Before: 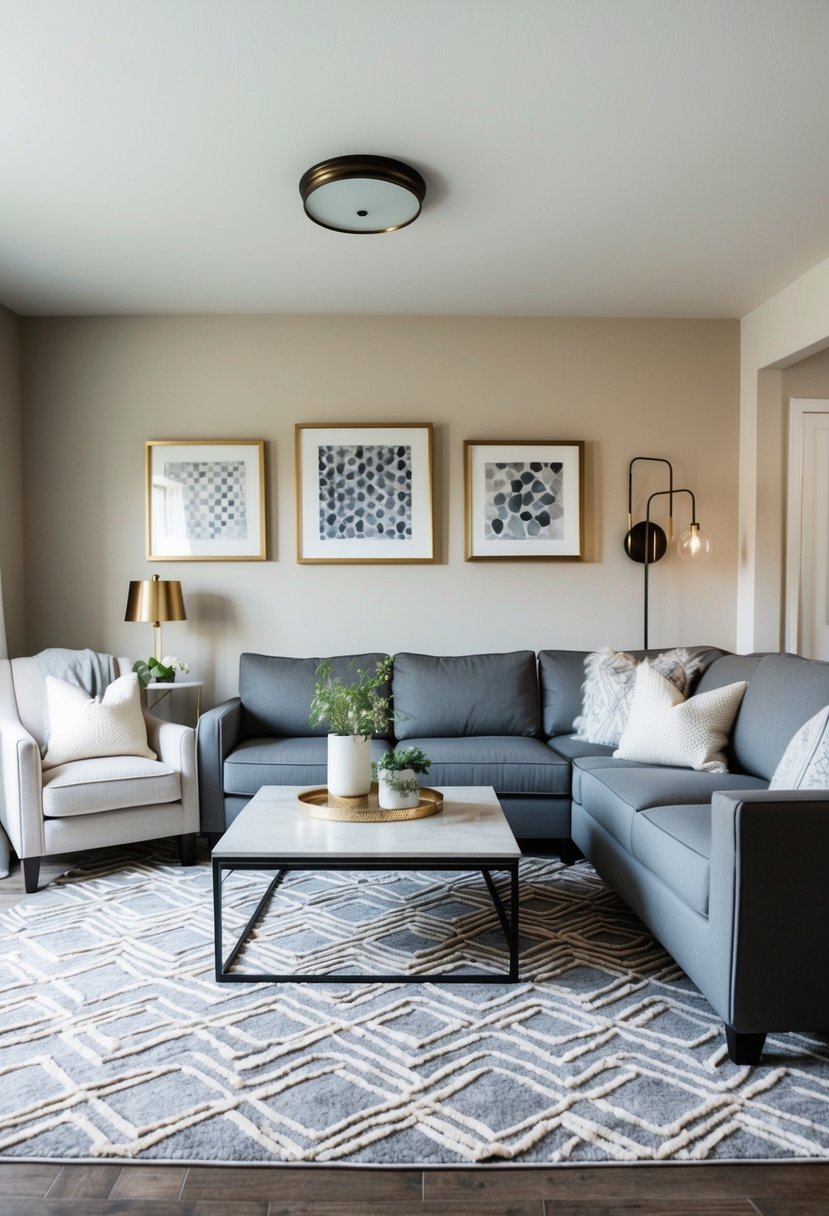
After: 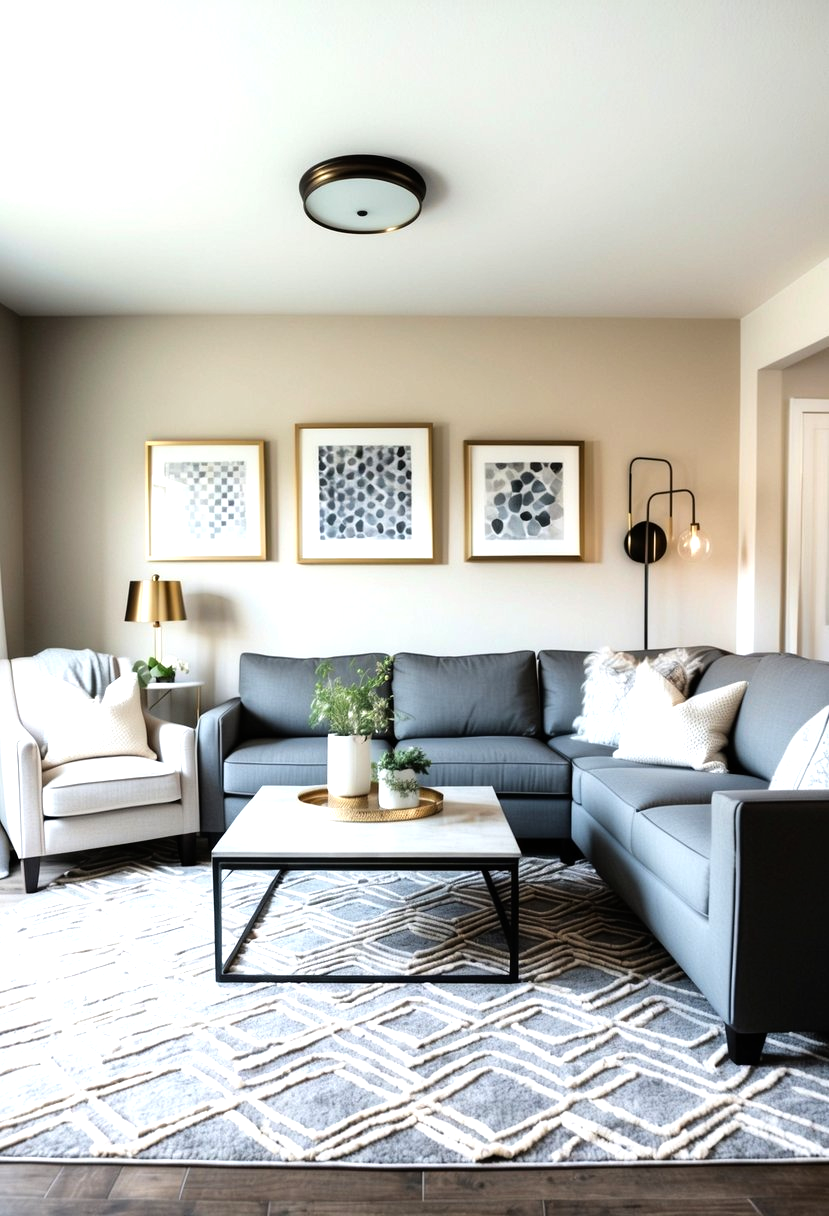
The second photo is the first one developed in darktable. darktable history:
tone equalizer: -8 EV -0.766 EV, -7 EV -0.73 EV, -6 EV -0.614 EV, -5 EV -0.372 EV, -3 EV 0.376 EV, -2 EV 0.6 EV, -1 EV 0.689 EV, +0 EV 0.733 EV, mask exposure compensation -0.506 EV
